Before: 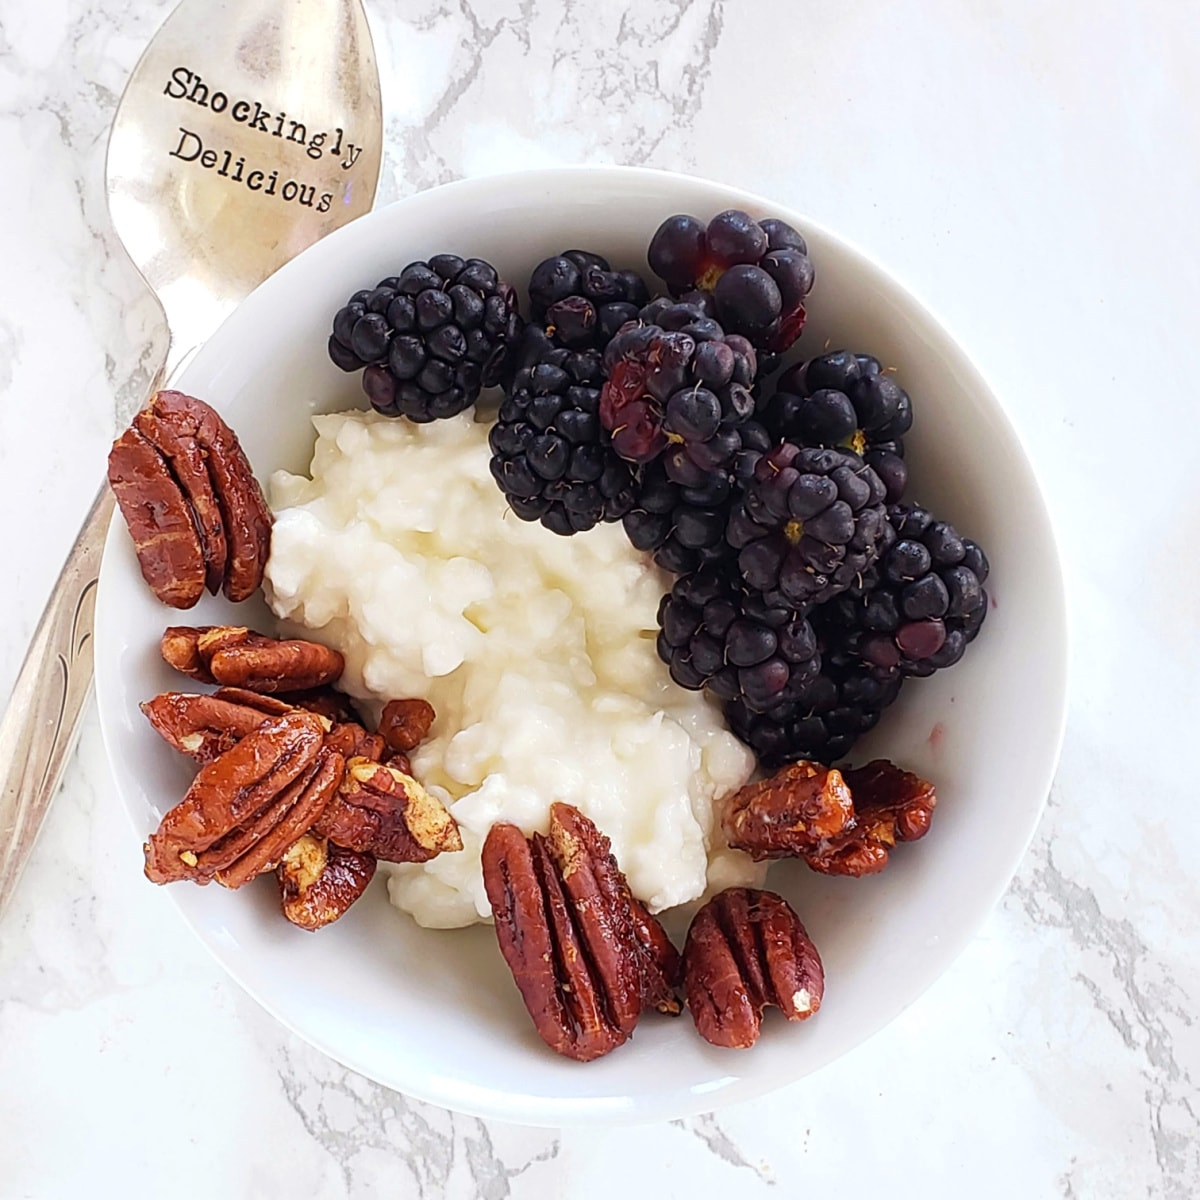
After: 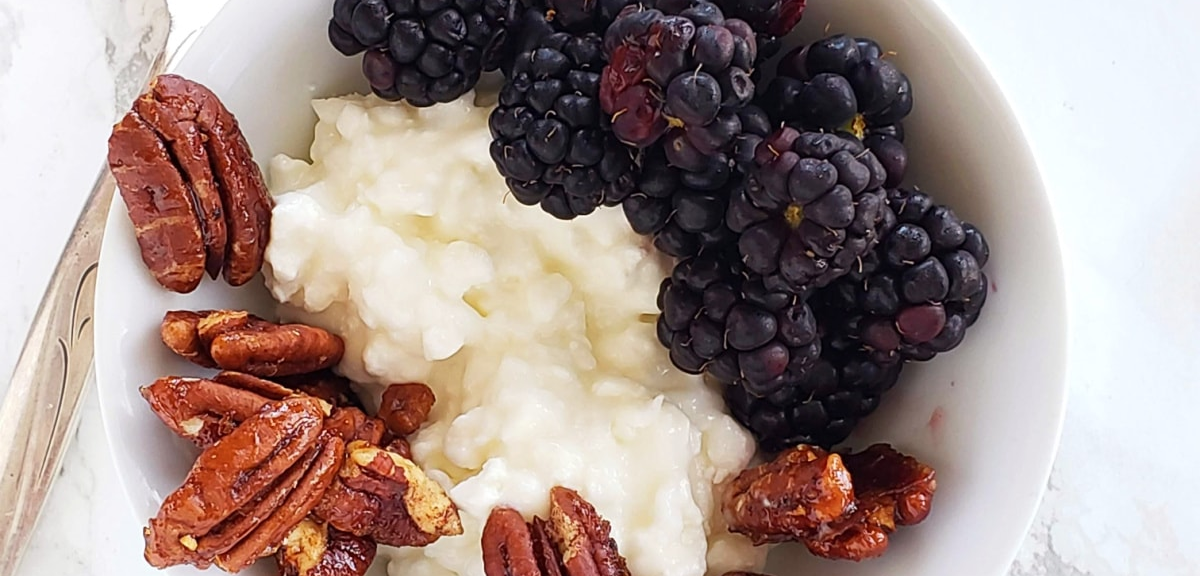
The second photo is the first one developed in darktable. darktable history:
crop and rotate: top 26.355%, bottom 25.624%
